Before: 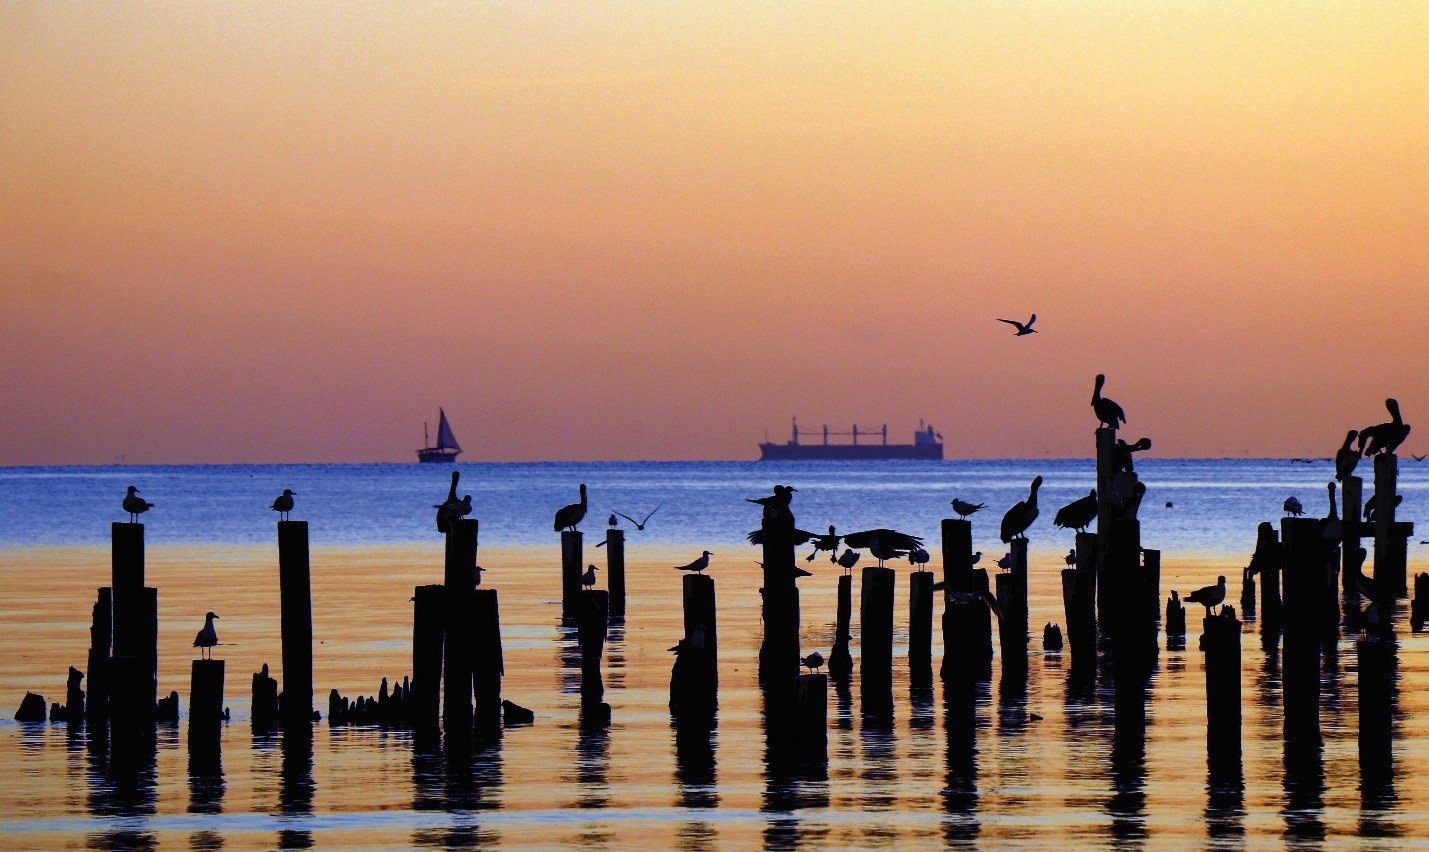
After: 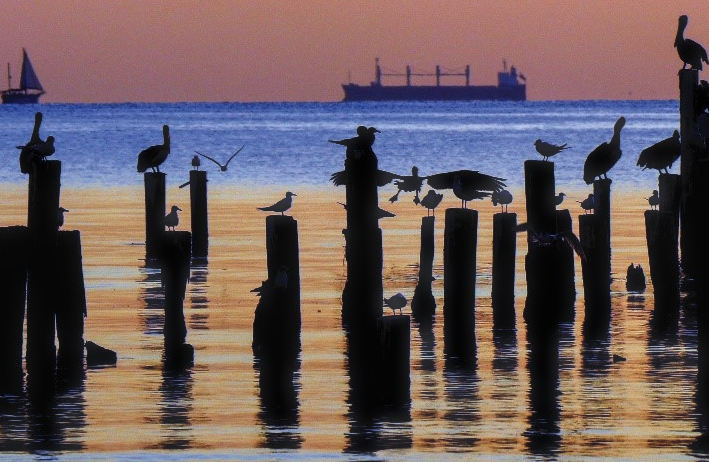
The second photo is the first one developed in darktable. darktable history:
crop: left 29.225%, top 42.216%, right 21.11%, bottom 3.462%
local contrast: on, module defaults
haze removal: strength -0.11, adaptive false
